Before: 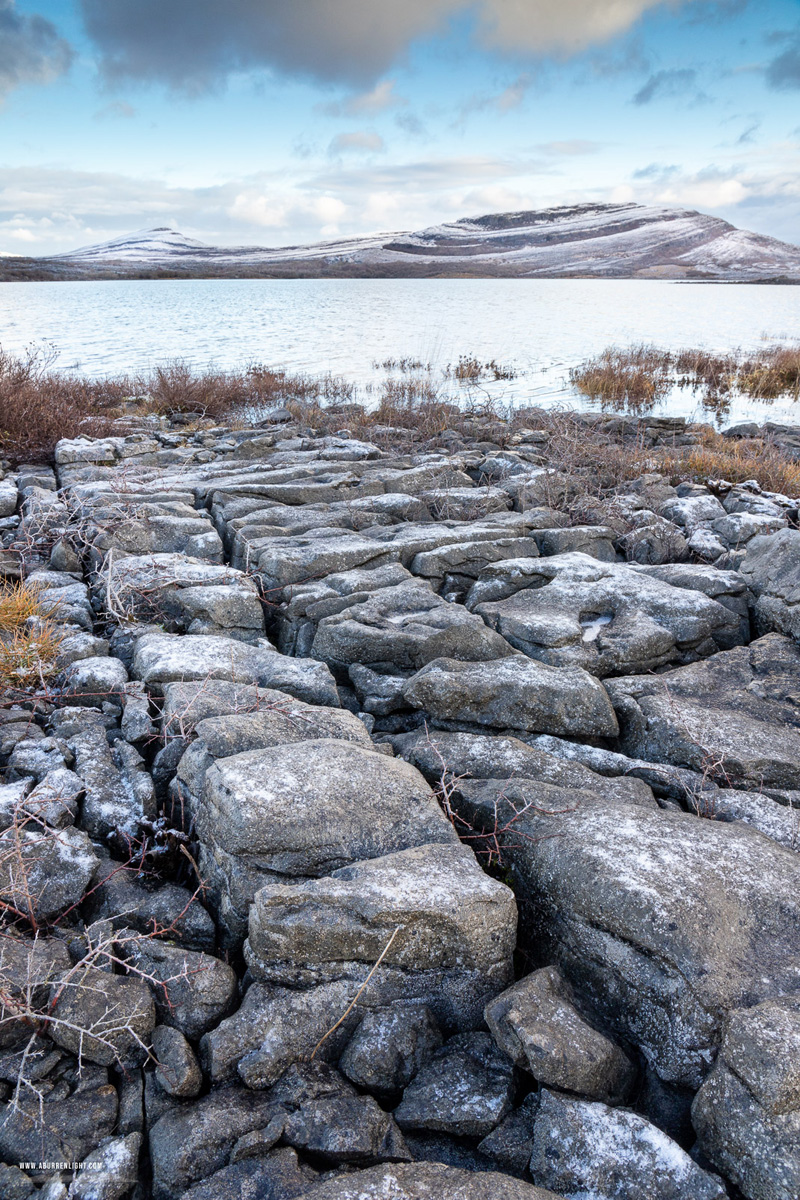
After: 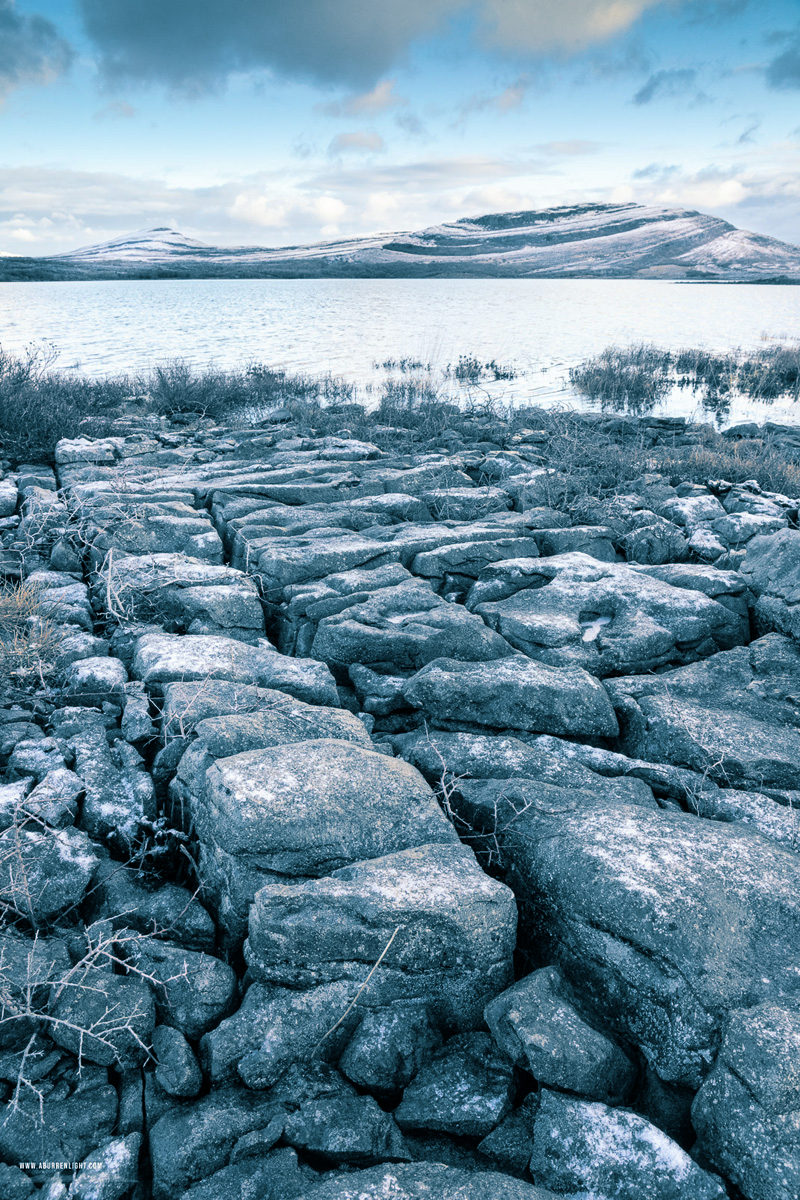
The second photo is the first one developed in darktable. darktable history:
vignetting: fall-off start 116.67%, fall-off radius 59.26%, brightness -0.31, saturation -0.056
split-toning: shadows › hue 212.4°, balance -70
